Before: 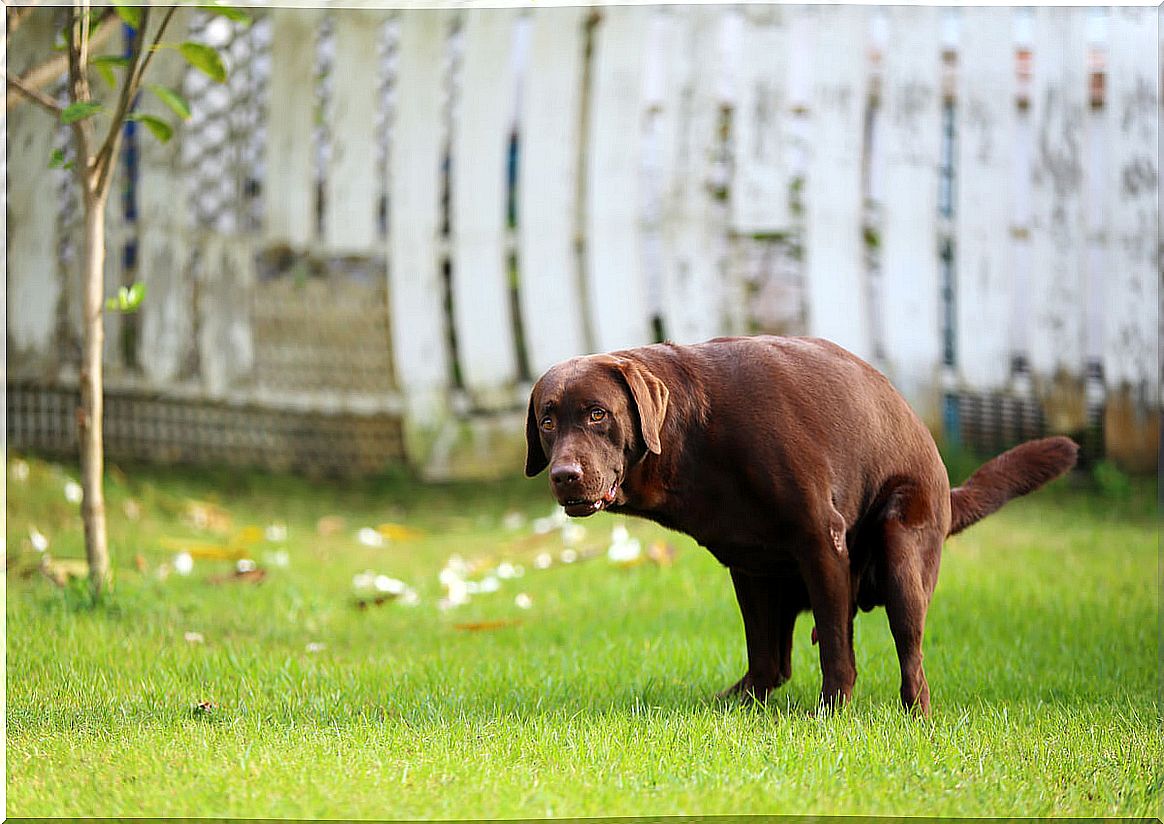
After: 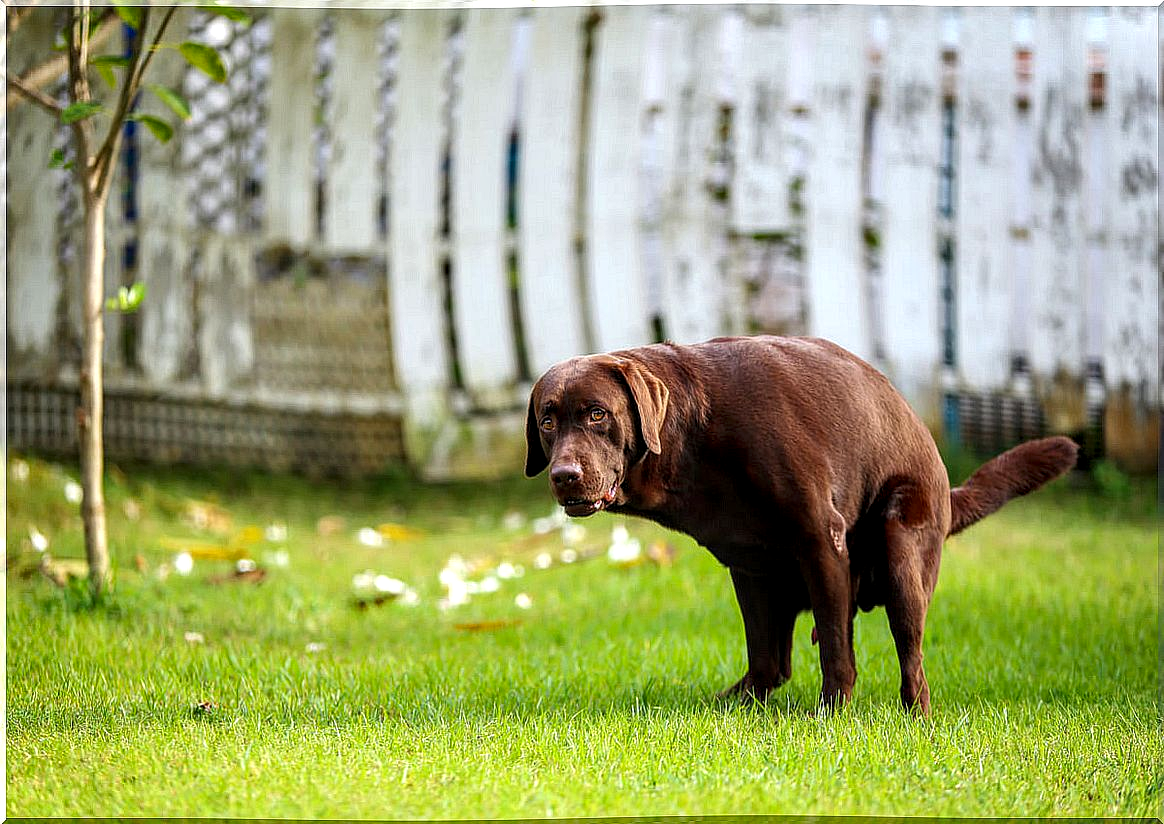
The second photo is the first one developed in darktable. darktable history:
shadows and highlights: radius 125.46, shadows 30.51, highlights -30.51, low approximation 0.01, soften with gaussian
color balance rgb: global vibrance 20%
local contrast: detail 142%
